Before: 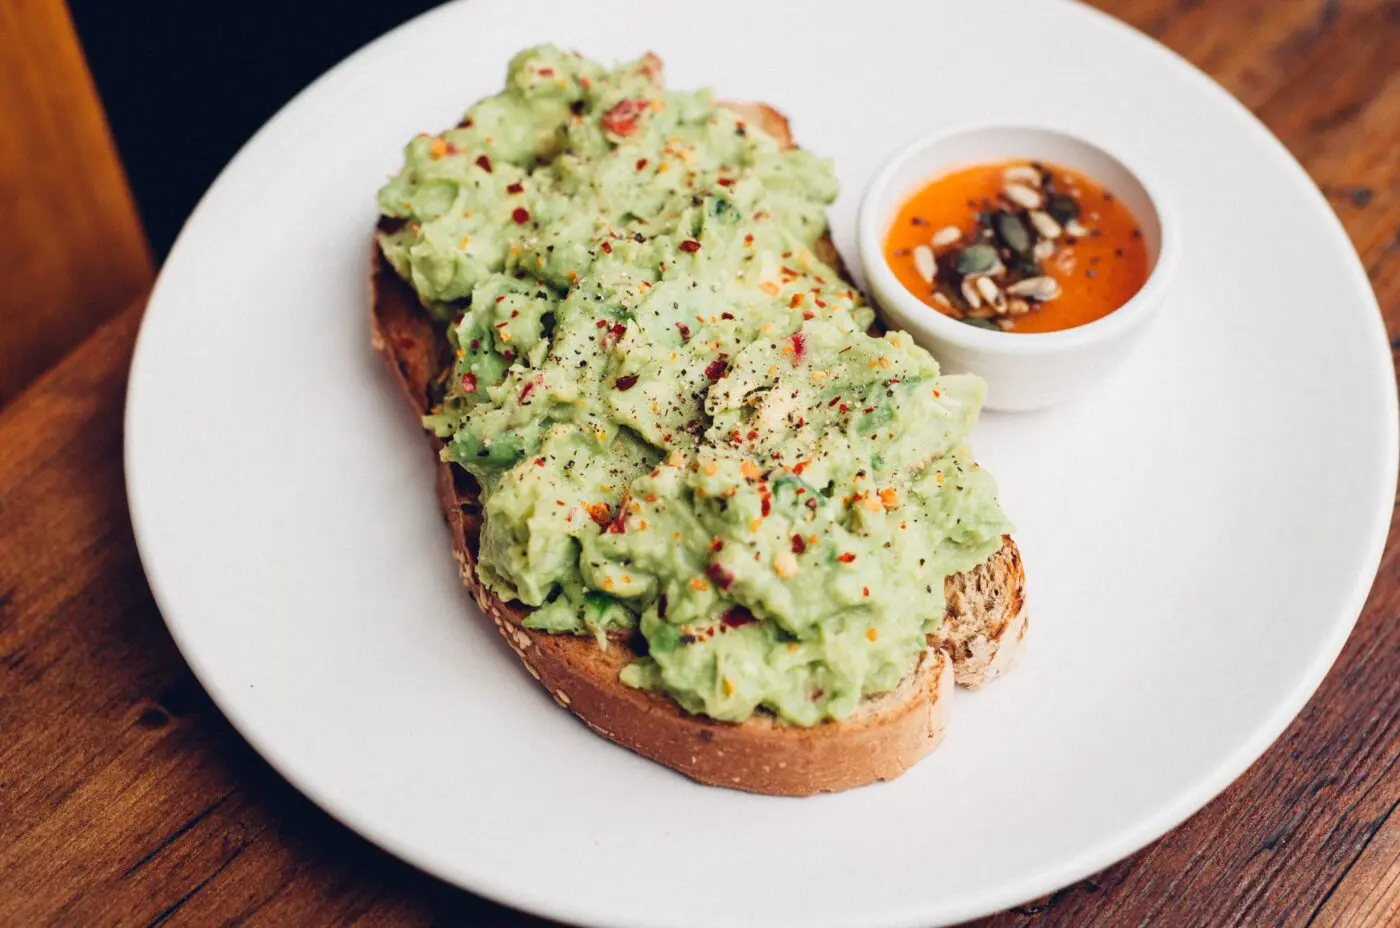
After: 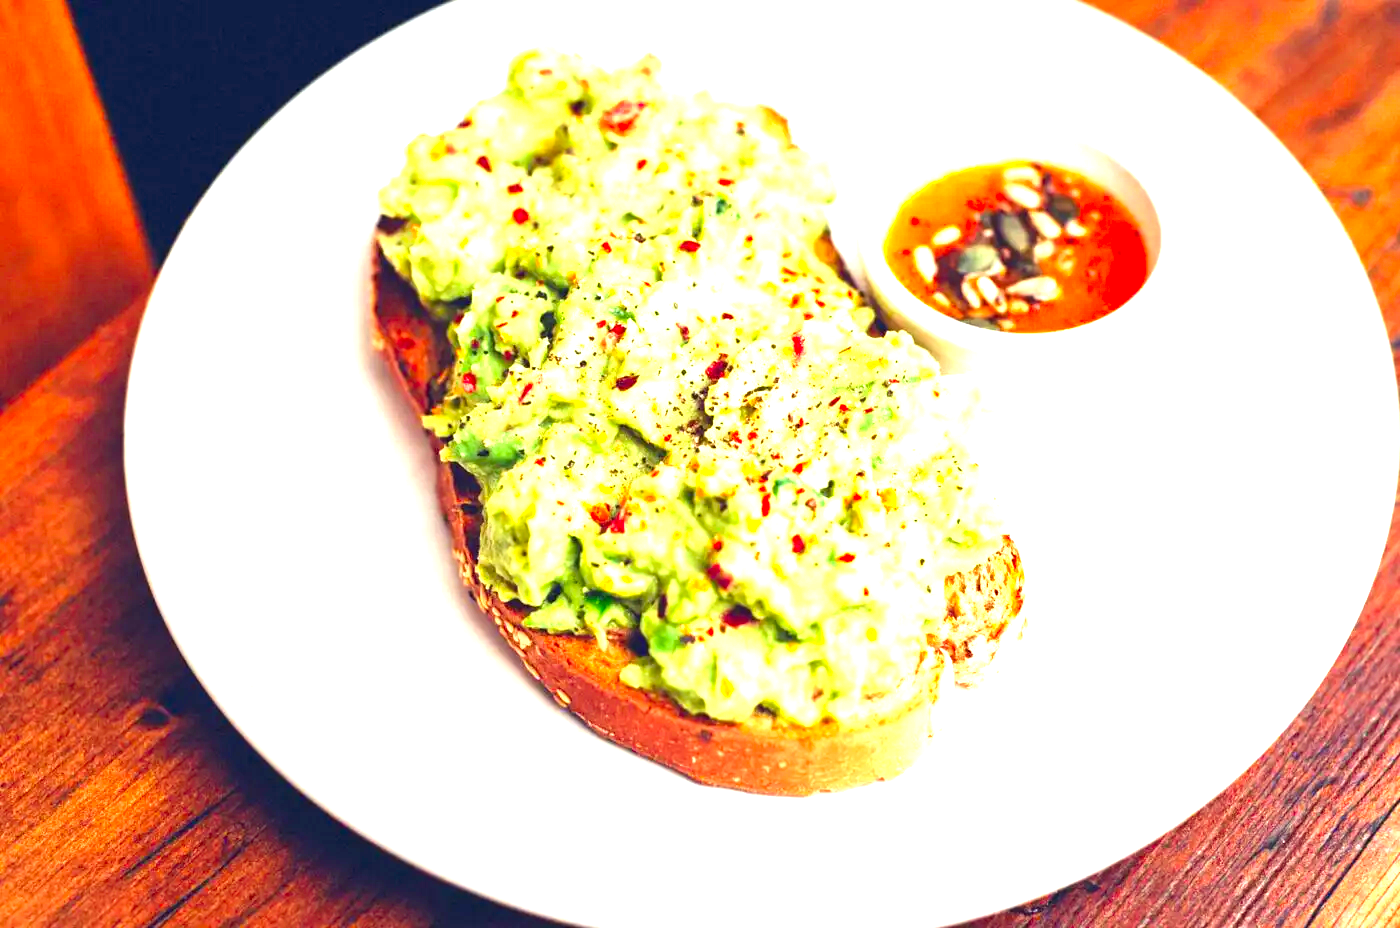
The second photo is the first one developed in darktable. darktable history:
contrast brightness saturation: saturation 0.5
color correction: highlights a* -0.95, highlights b* 4.5, shadows a* 3.55
exposure: black level correction 0, exposure 1.675 EV, compensate exposure bias true, compensate highlight preservation false
